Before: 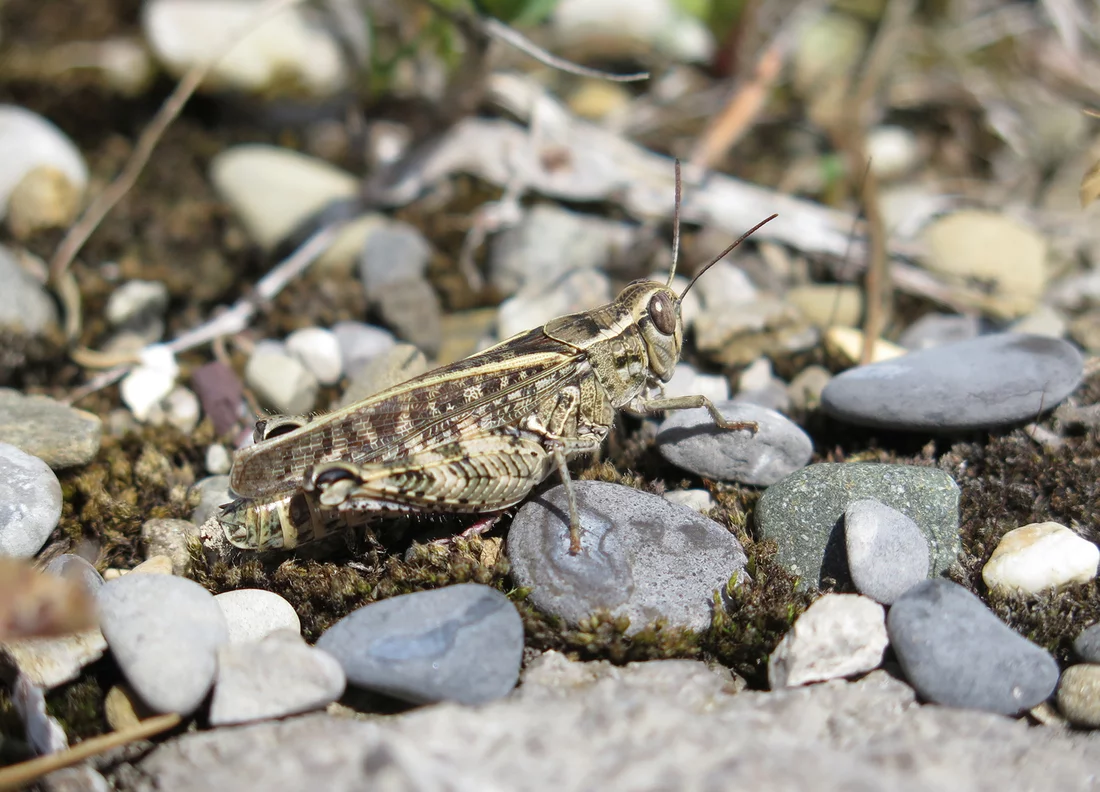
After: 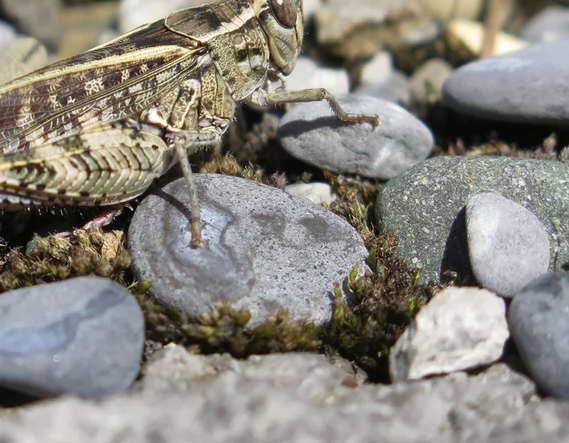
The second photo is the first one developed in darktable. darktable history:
shadows and highlights: shadows 24.5, highlights -78.15, soften with gaussian
crop: left 34.479%, top 38.822%, right 13.718%, bottom 5.172%
